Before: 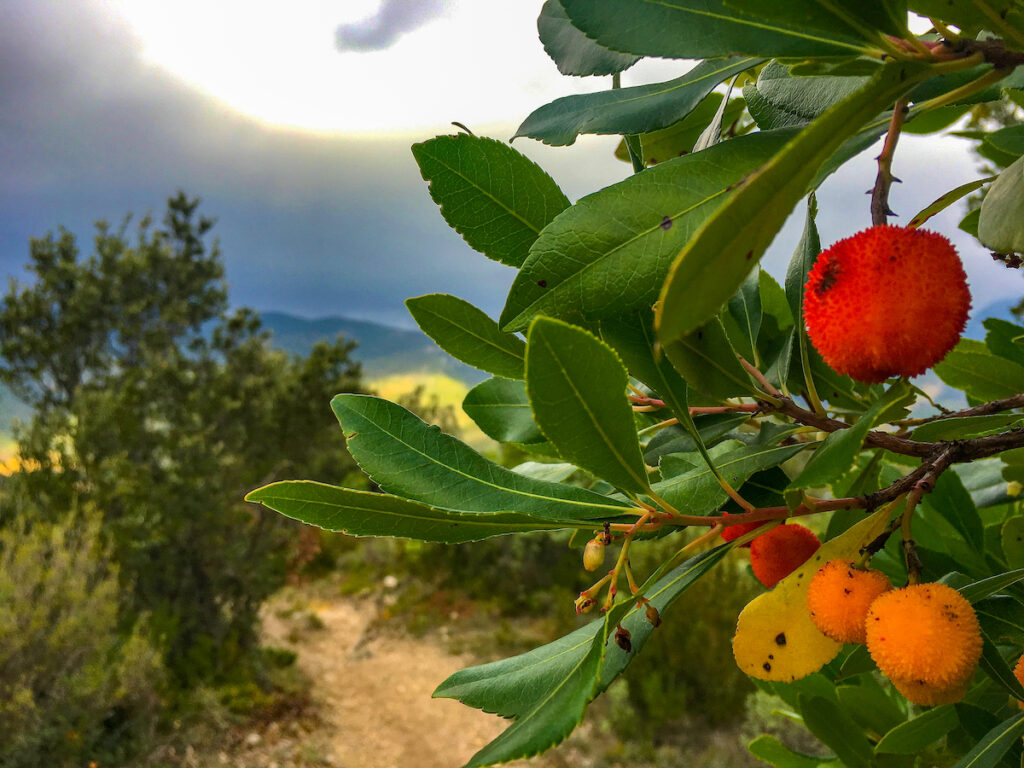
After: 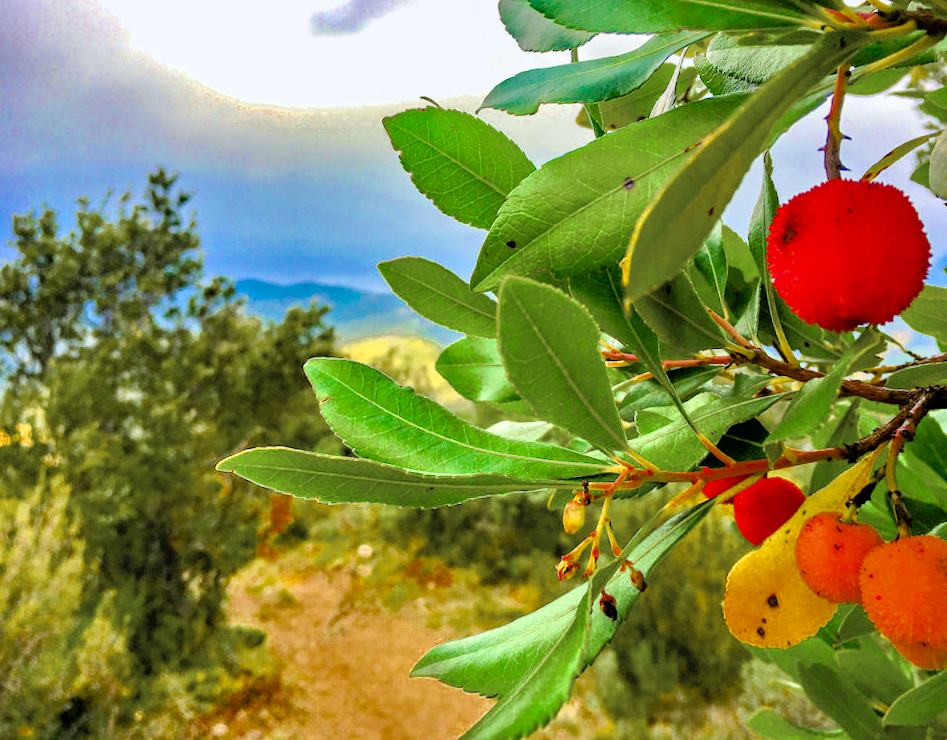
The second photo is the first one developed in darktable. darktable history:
rotate and perspective: rotation -1.68°, lens shift (vertical) -0.146, crop left 0.049, crop right 0.912, crop top 0.032, crop bottom 0.96
haze removal: compatibility mode true, adaptive false
color balance rgb: linear chroma grading › shadows 32%, linear chroma grading › global chroma -2%, linear chroma grading › mid-tones 4%, perceptual saturation grading › global saturation -2%, perceptual saturation grading › highlights -8%, perceptual saturation grading › mid-tones 8%, perceptual saturation grading › shadows 4%, perceptual brilliance grading › highlights 8%, perceptual brilliance grading › mid-tones 4%, perceptual brilliance grading › shadows 2%, global vibrance 16%, saturation formula JzAzBz (2021)
color zones: curves: ch0 [(0.11, 0.396) (0.195, 0.36) (0.25, 0.5) (0.303, 0.412) (0.357, 0.544) (0.75, 0.5) (0.967, 0.328)]; ch1 [(0, 0.468) (0.112, 0.512) (0.202, 0.6) (0.25, 0.5) (0.307, 0.352) (0.357, 0.544) (0.75, 0.5) (0.963, 0.524)]
tone equalizer: -7 EV 0.15 EV, -6 EV 0.6 EV, -5 EV 1.15 EV, -4 EV 1.33 EV, -3 EV 1.15 EV, -2 EV 0.6 EV, -1 EV 0.15 EV, mask exposure compensation -0.5 EV
levels: mode automatic, black 0.023%, white 99.97%, levels [0.062, 0.494, 0.925]
white balance: red 0.983, blue 1.036
filmic rgb: black relative exposure -7.65 EV, white relative exposure 4.56 EV, hardness 3.61, color science v6 (2022)
